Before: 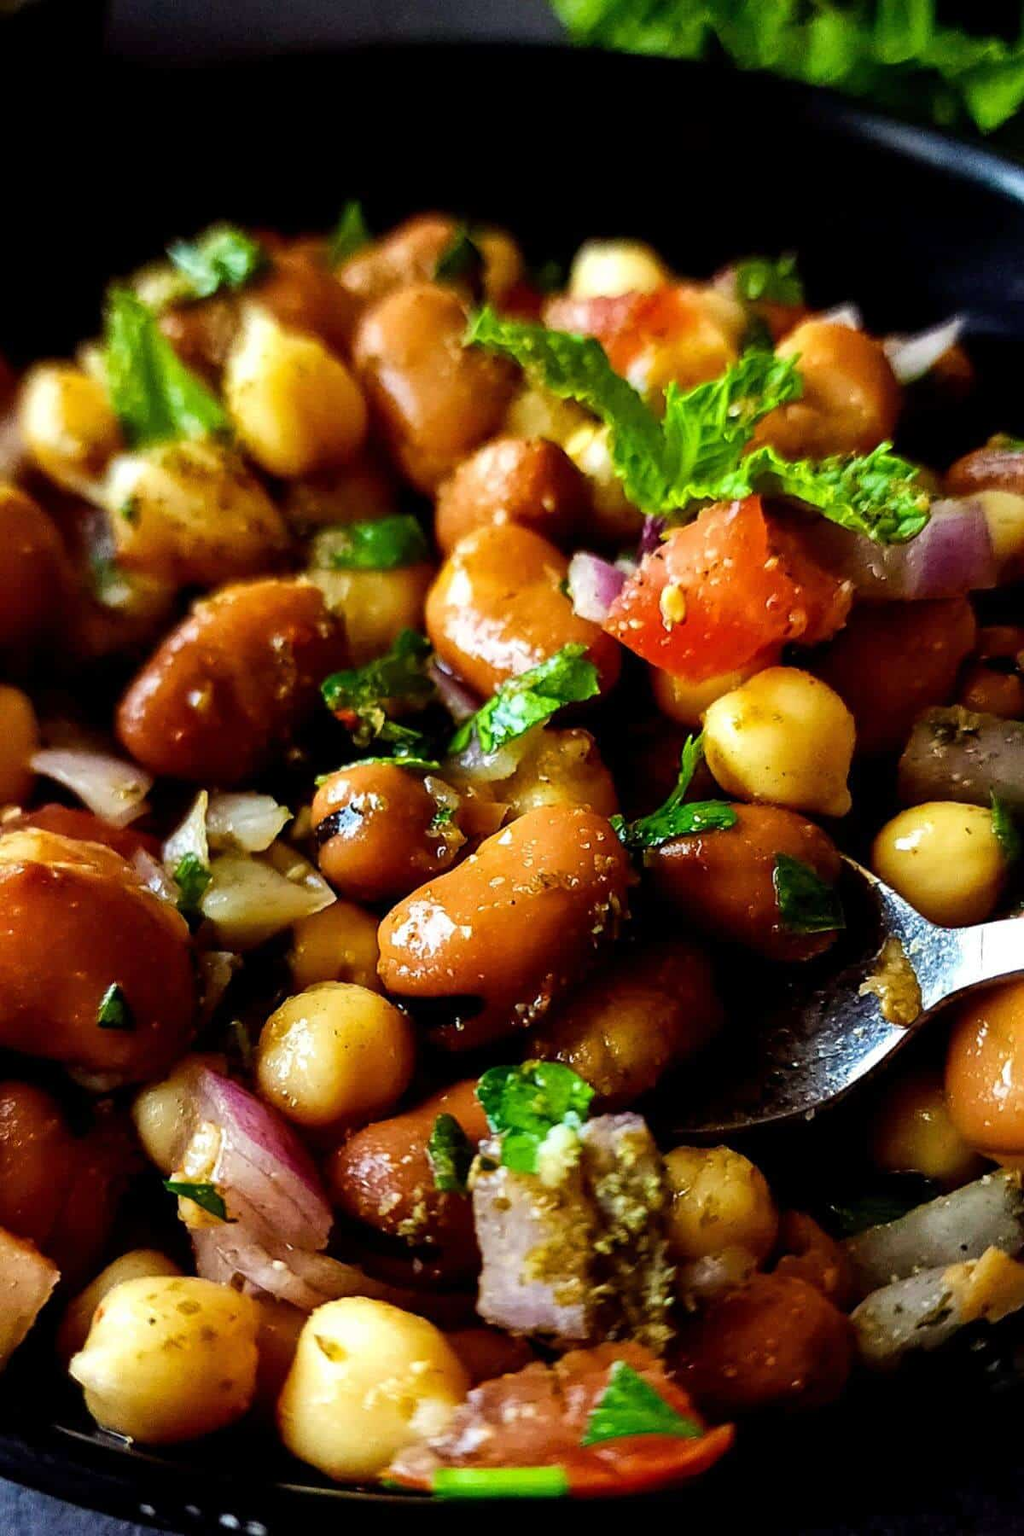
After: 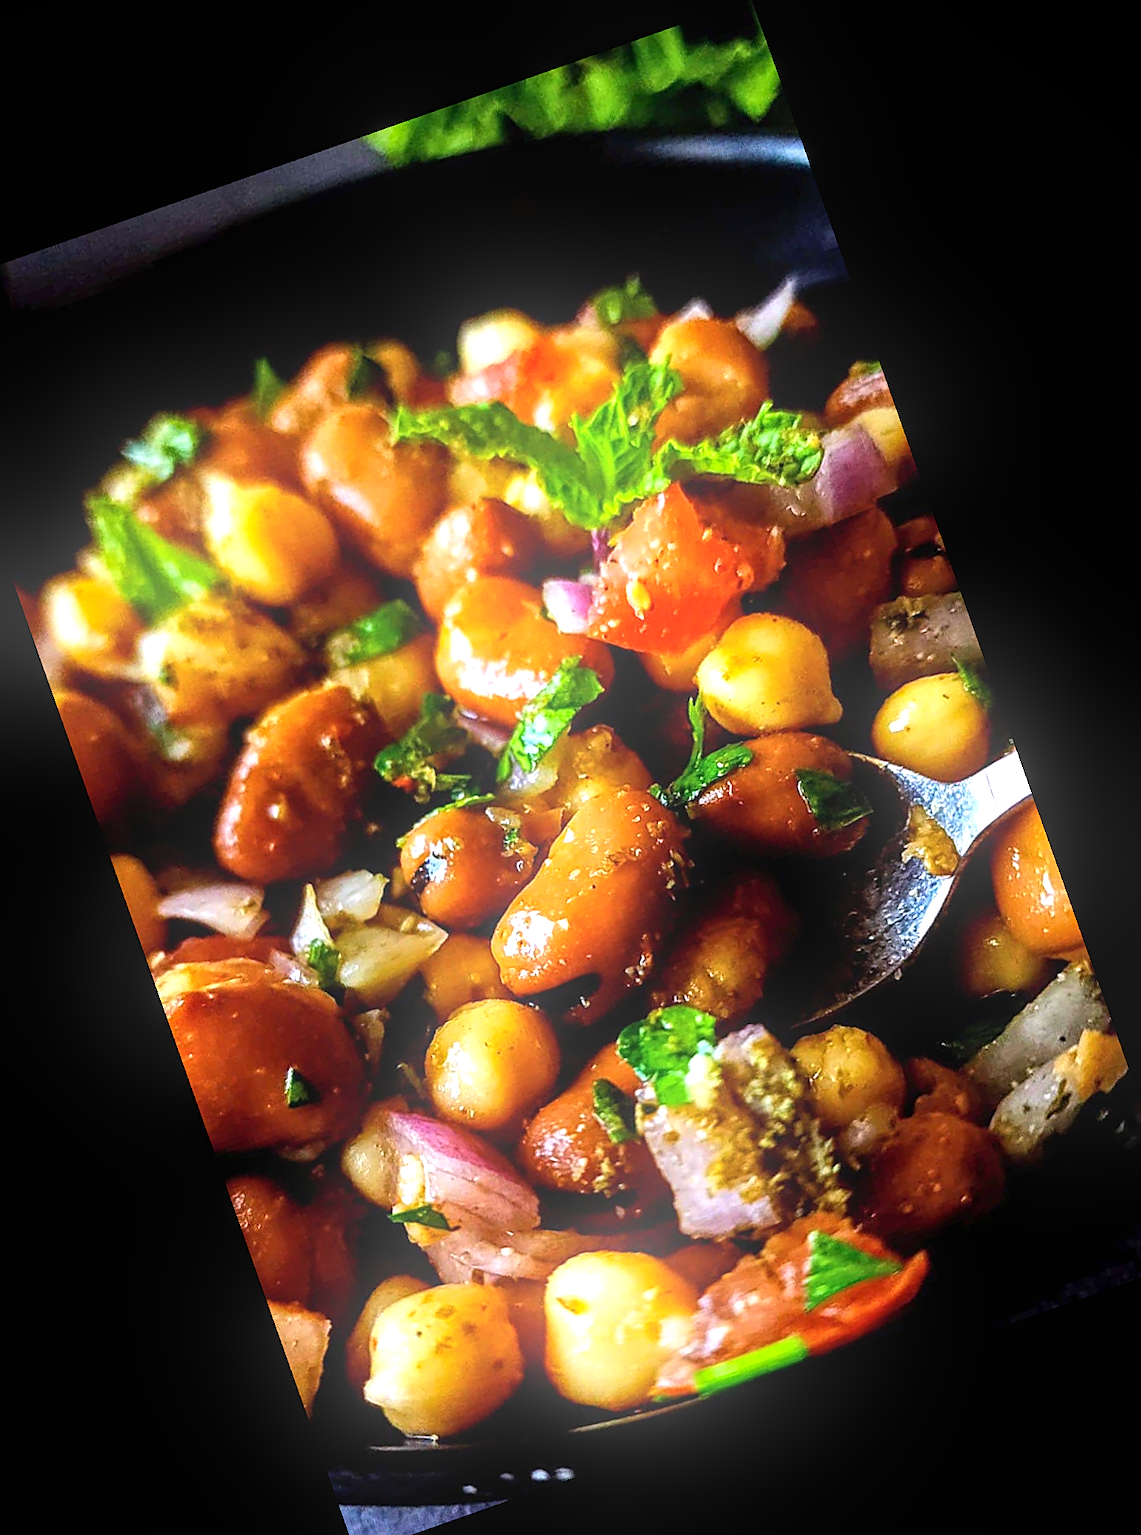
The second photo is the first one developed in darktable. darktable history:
bloom: on, module defaults
crop and rotate: angle 19.43°, left 6.812%, right 4.125%, bottom 1.087%
white balance: red 1.004, blue 1.096
local contrast: on, module defaults
sharpen: on, module defaults
exposure: exposure 0.559 EV, compensate highlight preservation false
